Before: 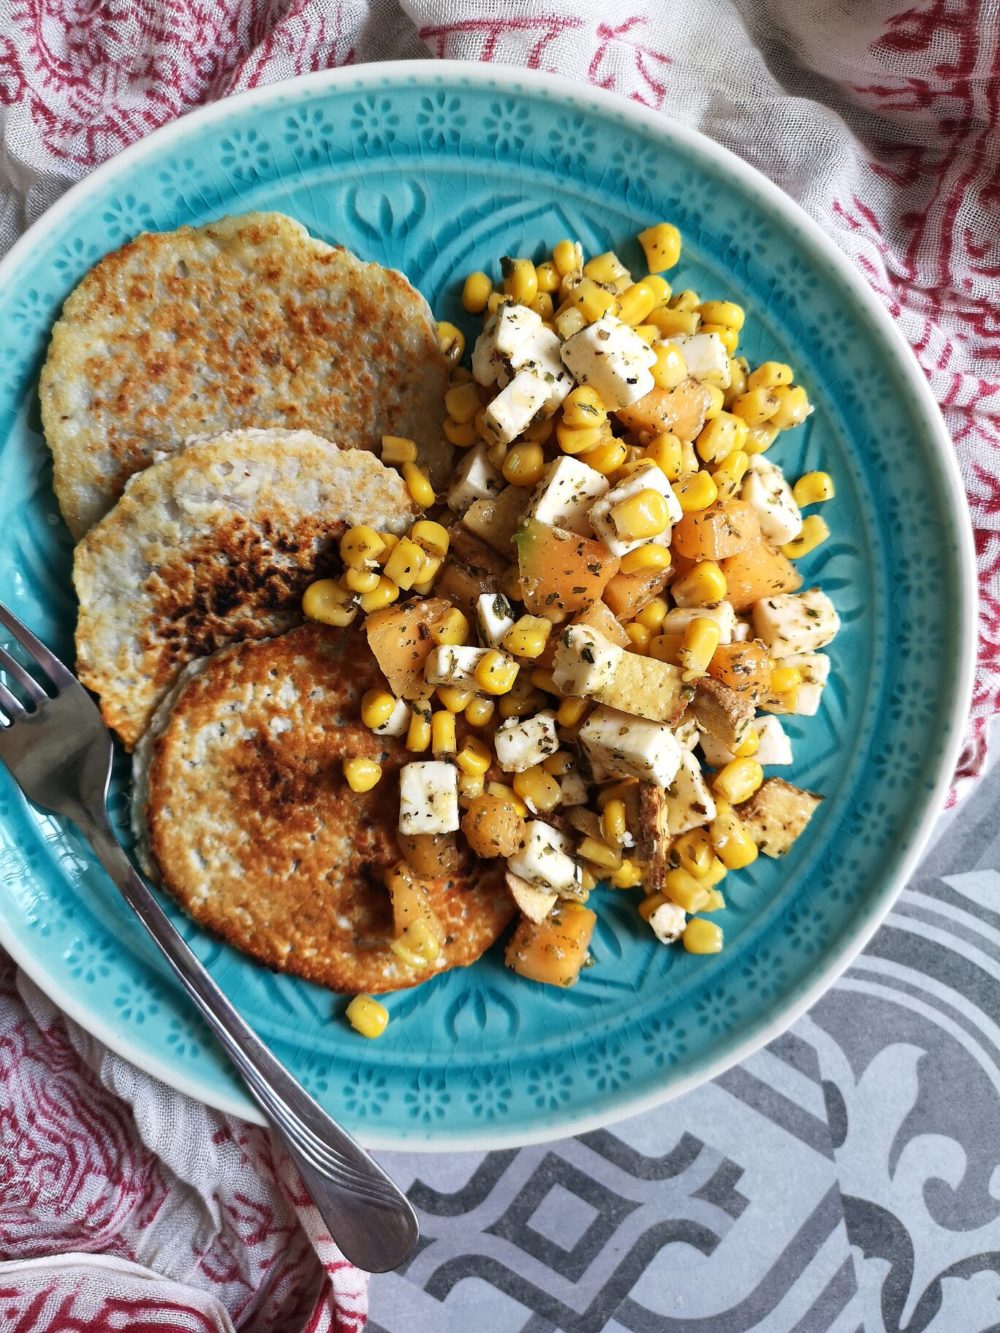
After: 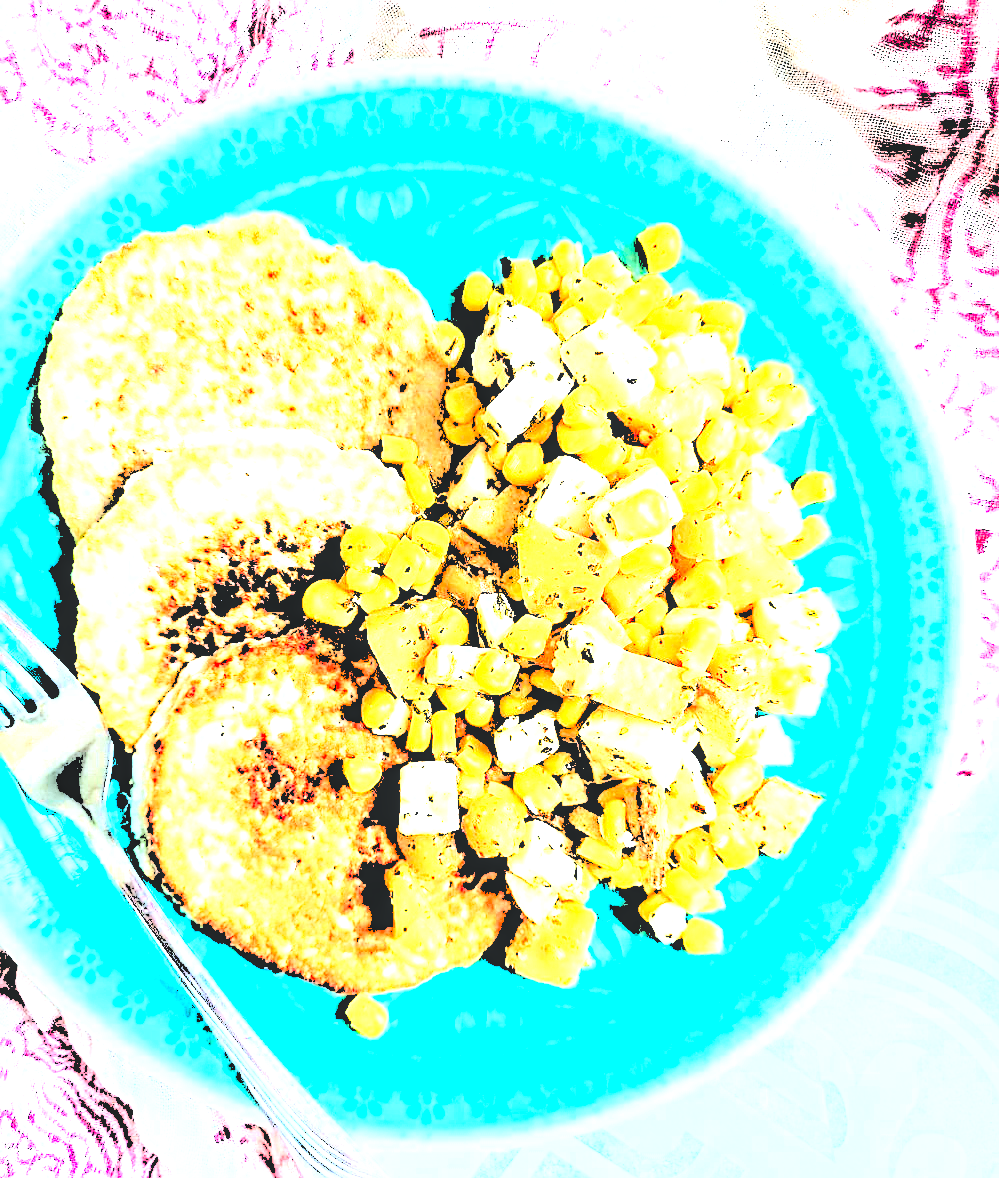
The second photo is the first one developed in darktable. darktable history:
local contrast: on, module defaults
levels: levels [0.246, 0.256, 0.506]
sharpen: amount 0.499
base curve: curves: ch0 [(0, 0) (0.007, 0.004) (0.027, 0.03) (0.046, 0.07) (0.207, 0.54) (0.442, 0.872) (0.673, 0.972) (1, 1)]
tone curve: curves: ch0 [(0, 0) (0.003, 0.019) (0.011, 0.019) (0.025, 0.022) (0.044, 0.026) (0.069, 0.032) (0.1, 0.052) (0.136, 0.081) (0.177, 0.123) (0.224, 0.17) (0.277, 0.219) (0.335, 0.276) (0.399, 0.344) (0.468, 0.421) (0.543, 0.508) (0.623, 0.604) (0.709, 0.705) (0.801, 0.797) (0.898, 0.894) (1, 1)], preserve colors none
color correction: highlights a* -10.04, highlights b* -9.74
crop and rotate: top 0%, bottom 11.575%
exposure: black level correction 0, exposure 1.095 EV, compensate highlight preservation false
